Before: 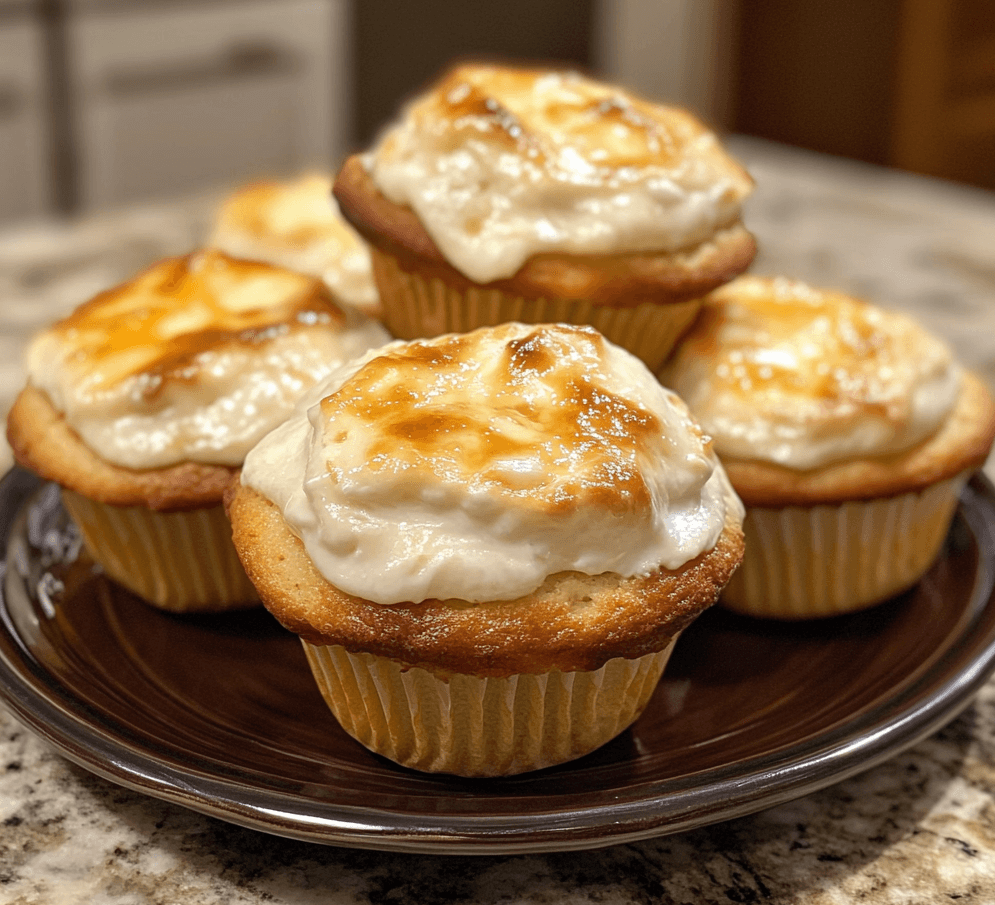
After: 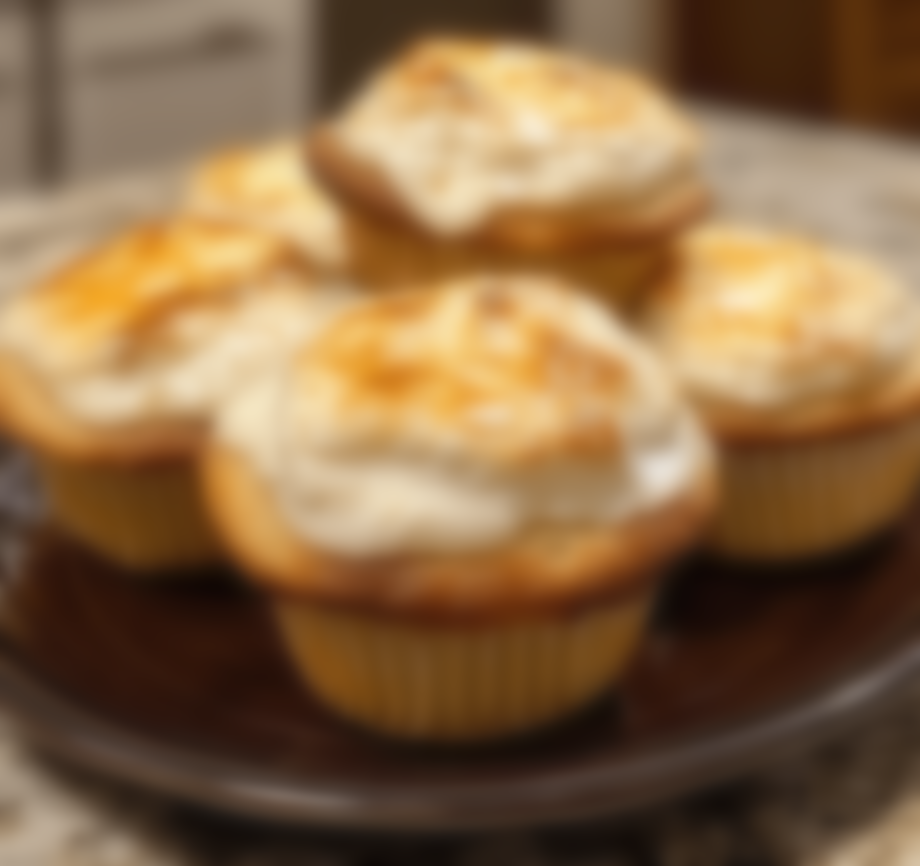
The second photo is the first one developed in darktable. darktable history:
lowpass: on, module defaults
rotate and perspective: rotation -1.68°, lens shift (vertical) -0.146, crop left 0.049, crop right 0.912, crop top 0.032, crop bottom 0.96
